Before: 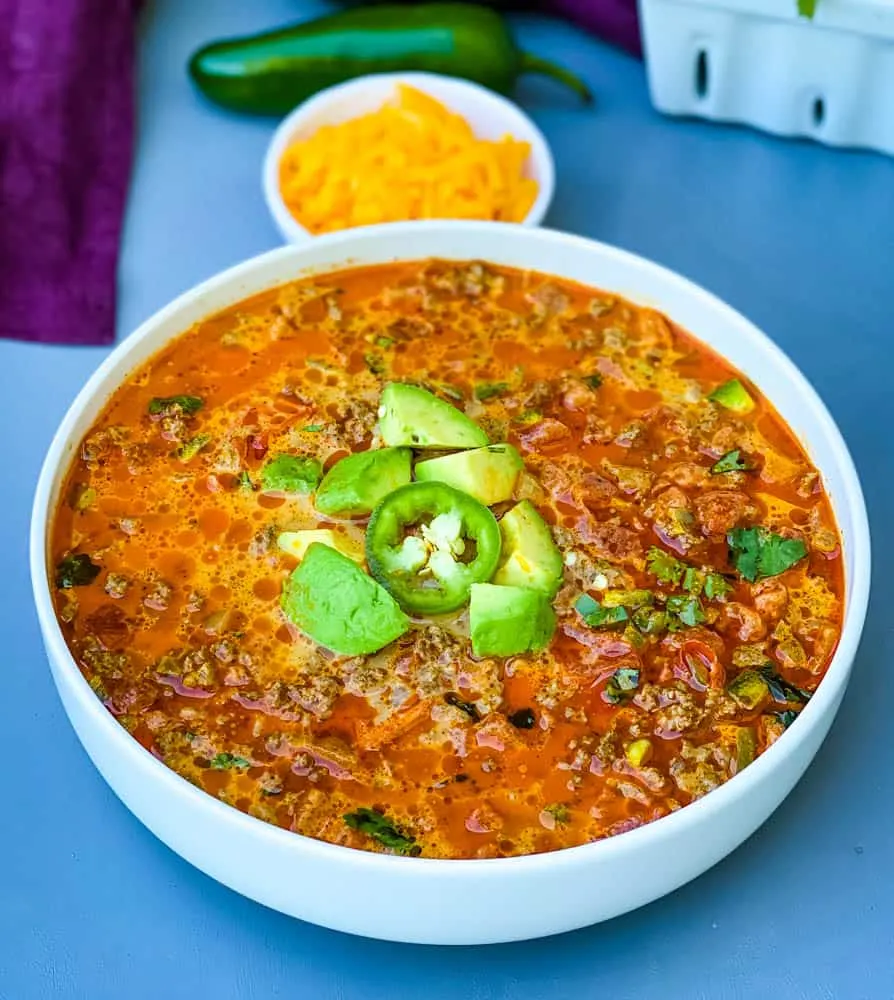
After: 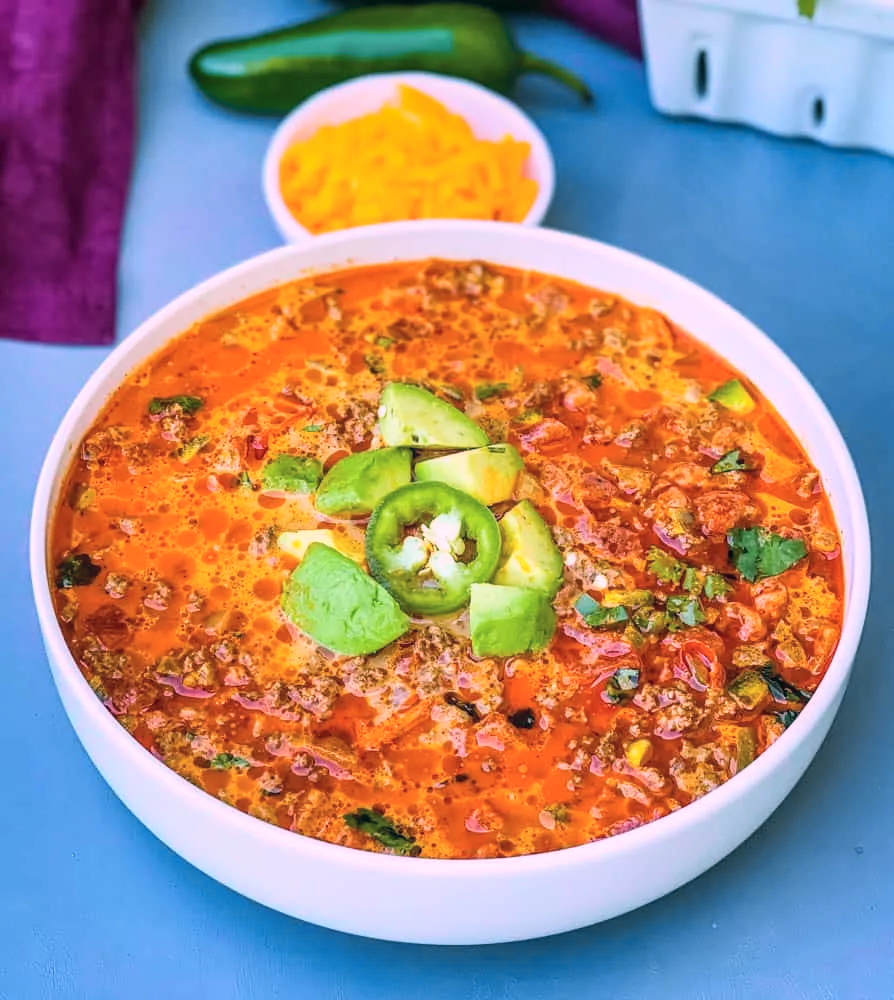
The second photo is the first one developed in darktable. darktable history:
local contrast: detail 110%
white balance: red 1.188, blue 1.11
tone curve: curves: ch0 [(0, 0) (0.822, 0.825) (0.994, 0.955)]; ch1 [(0, 0) (0.226, 0.261) (0.383, 0.397) (0.46, 0.46) (0.498, 0.479) (0.524, 0.523) (0.578, 0.575) (1, 1)]; ch2 [(0, 0) (0.438, 0.456) (0.5, 0.498) (0.547, 0.515) (0.597, 0.58) (0.629, 0.603) (1, 1)], color space Lab, independent channels, preserve colors none
